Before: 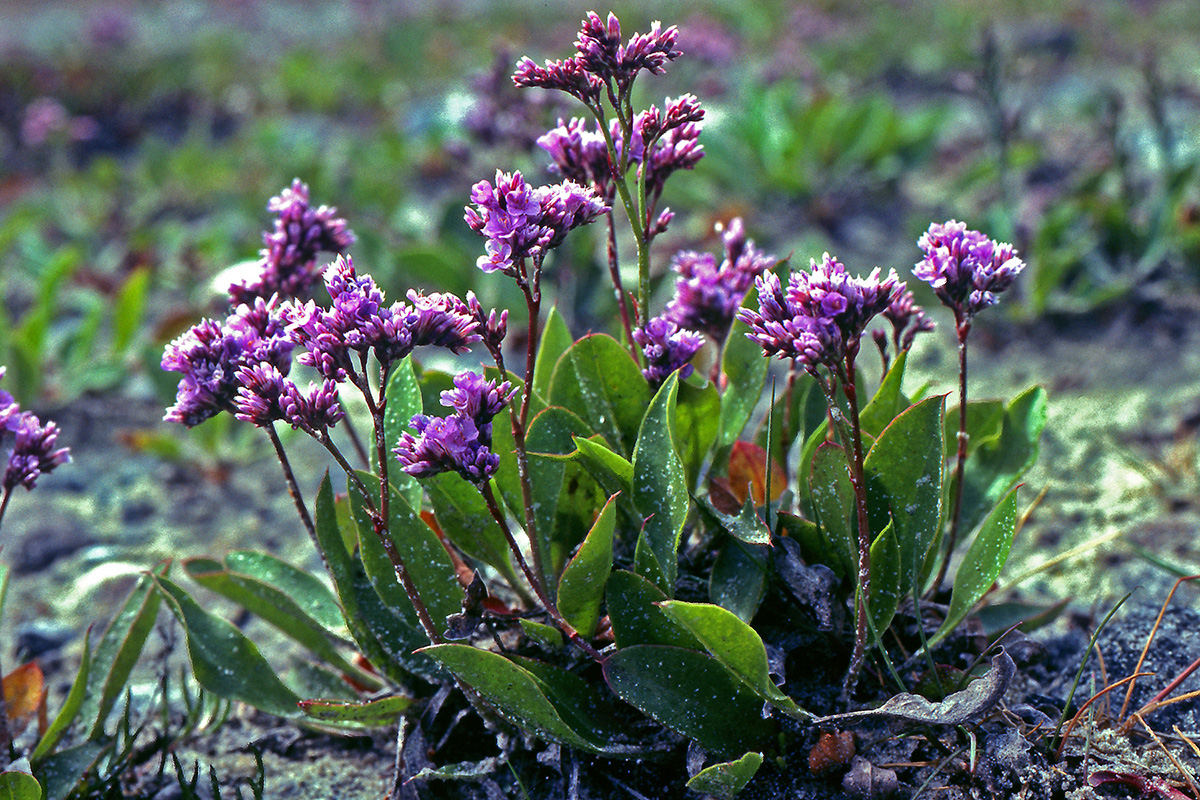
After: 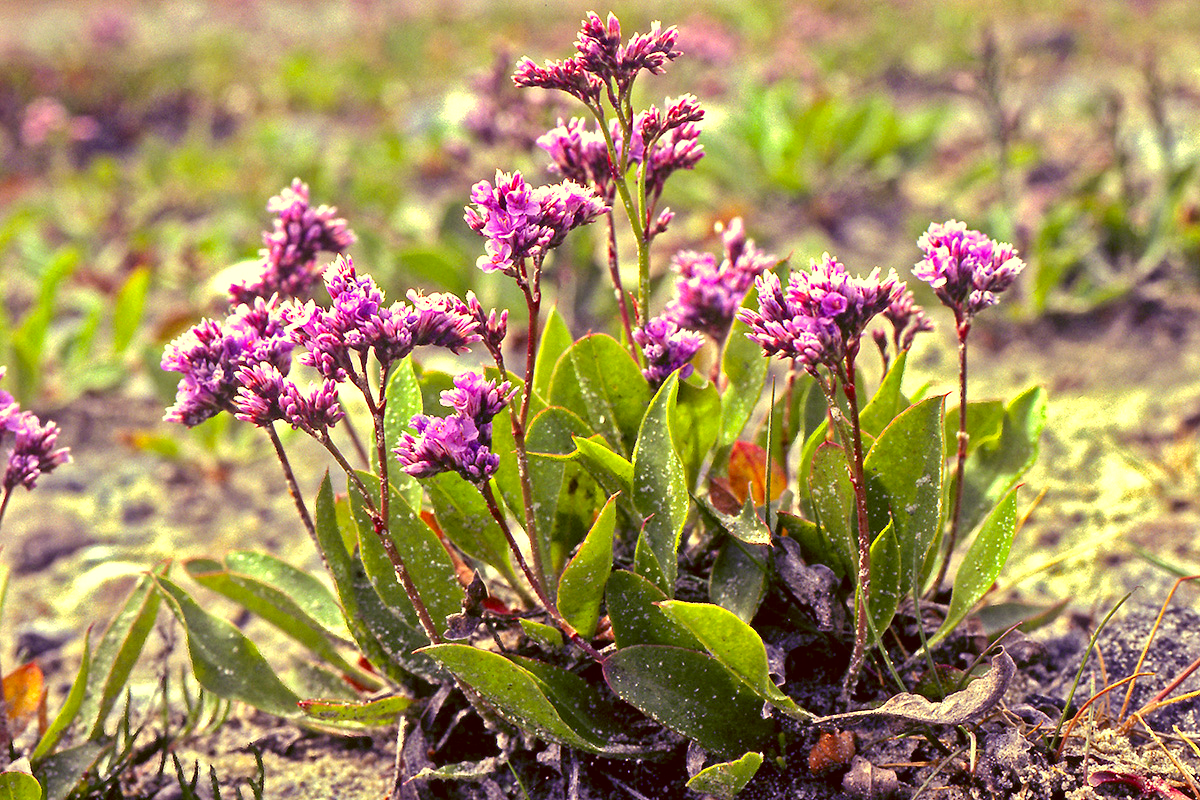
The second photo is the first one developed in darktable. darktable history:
color correction: highlights a* 9.83, highlights b* 39.08, shadows a* 14.57, shadows b* 3.06
exposure: exposure 0.746 EV, compensate highlight preservation false
contrast brightness saturation: contrast 0.01, saturation -0.067
